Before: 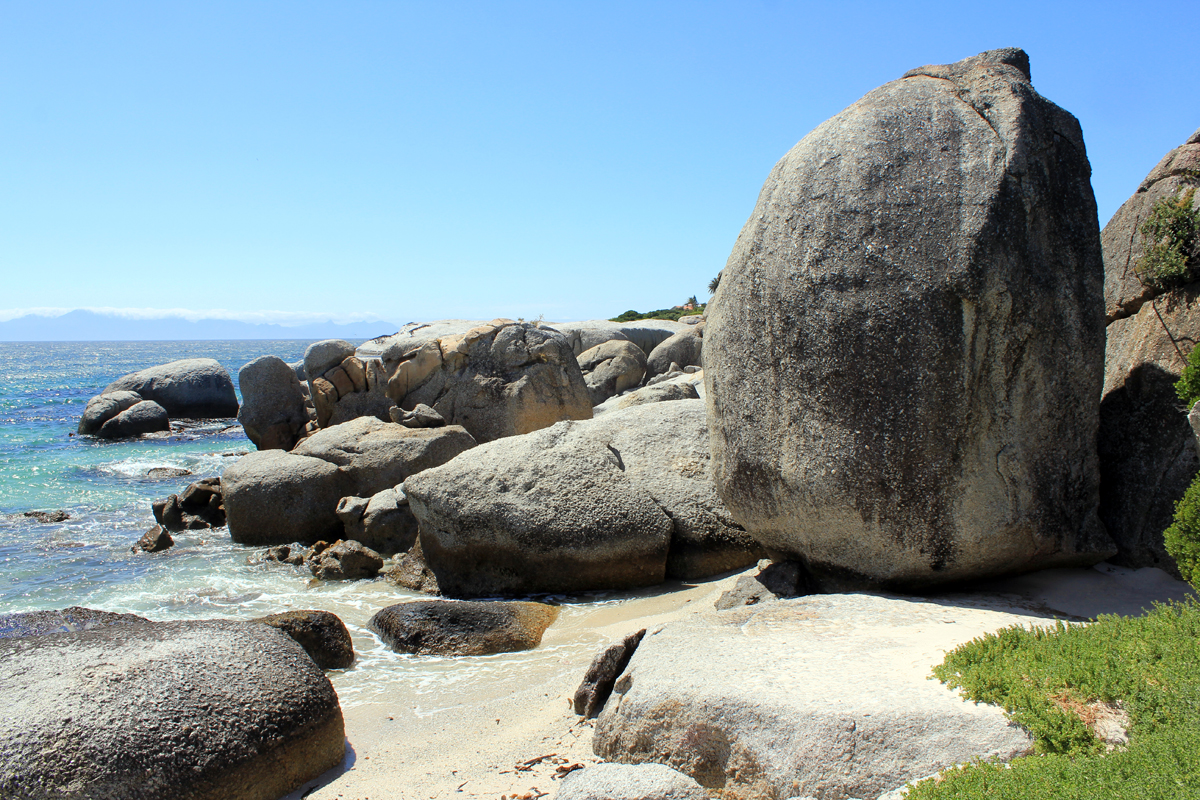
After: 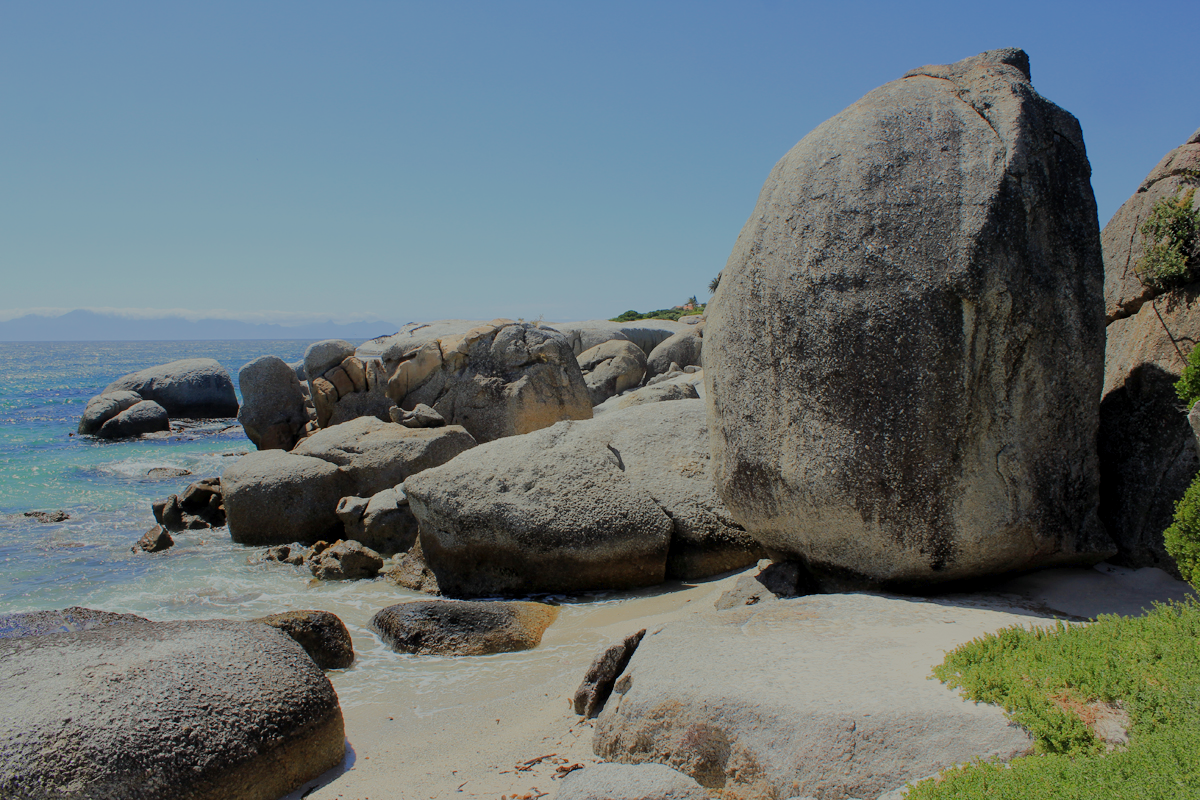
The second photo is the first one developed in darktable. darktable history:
filmic rgb: black relative exposure -16 EV, white relative exposure 4.92 EV, hardness 6.19, contrast in shadows safe
exposure: black level correction 0.002, exposure -0.1 EV, compensate highlight preservation false
tone equalizer: -8 EV -0.042 EV, -7 EV 0.044 EV, -6 EV -0.008 EV, -5 EV 0.004 EV, -4 EV -0.044 EV, -3 EV -0.237 EV, -2 EV -0.675 EV, -1 EV -0.96 EV, +0 EV -0.95 EV, edges refinement/feathering 500, mask exposure compensation -1.57 EV, preserve details no
